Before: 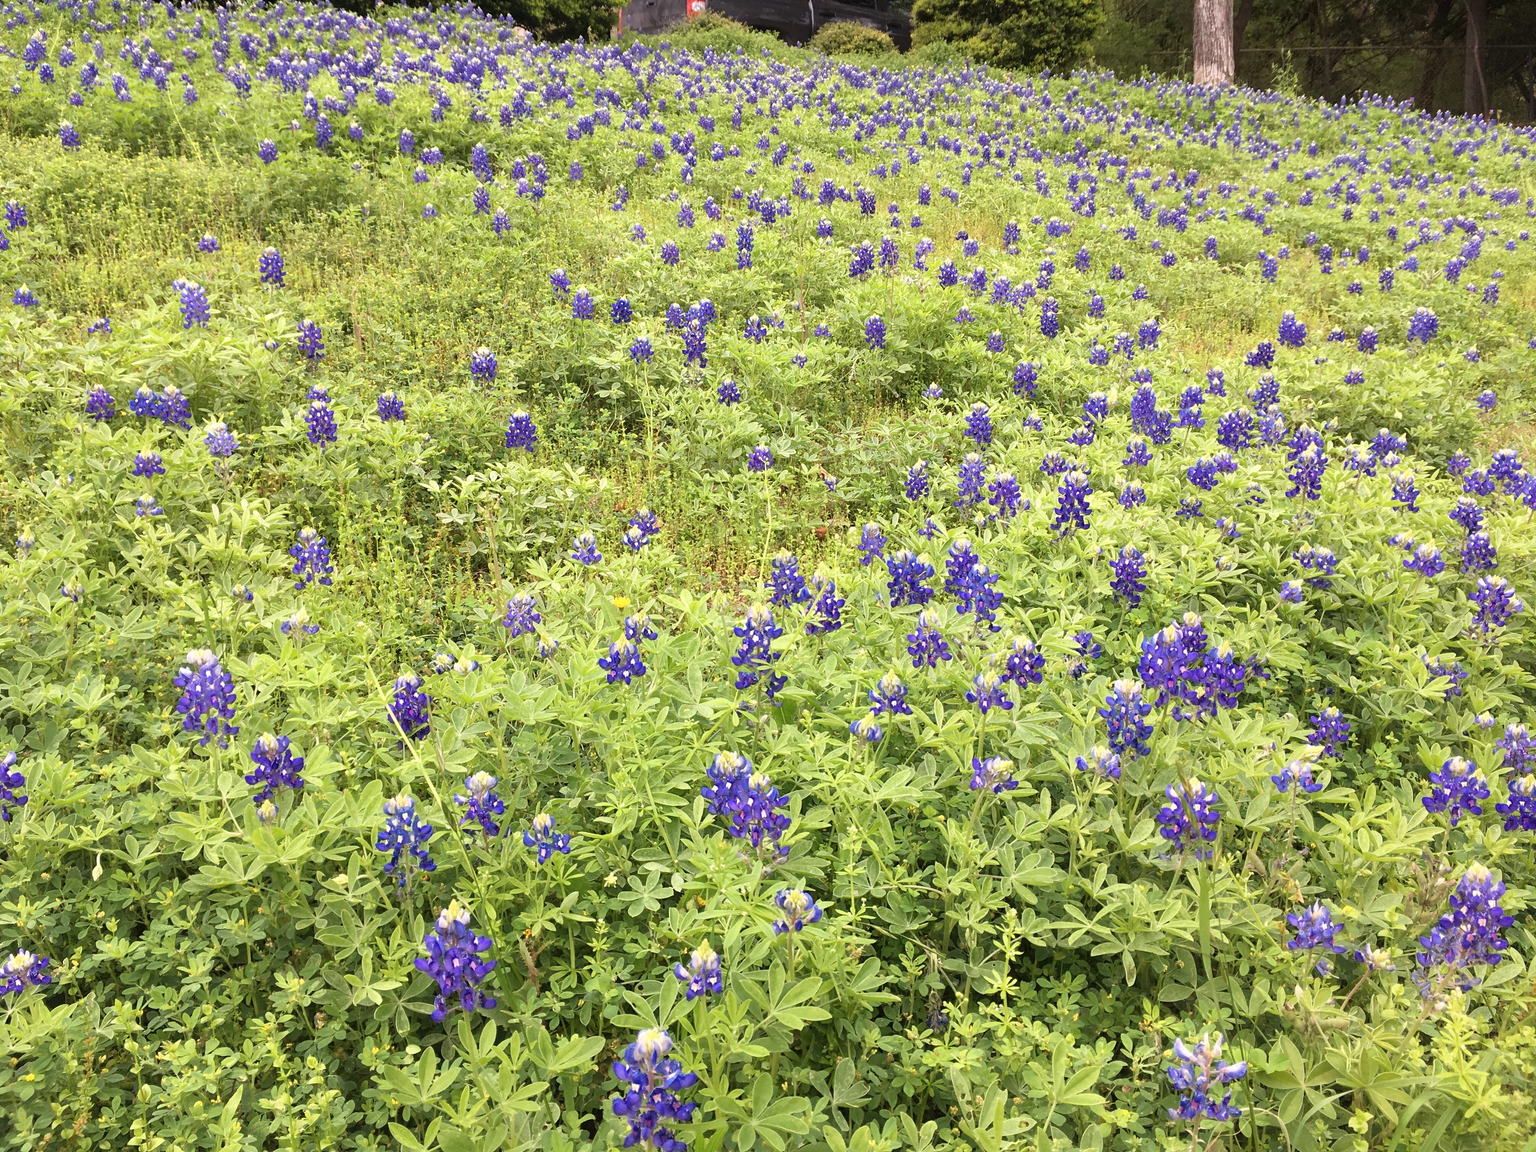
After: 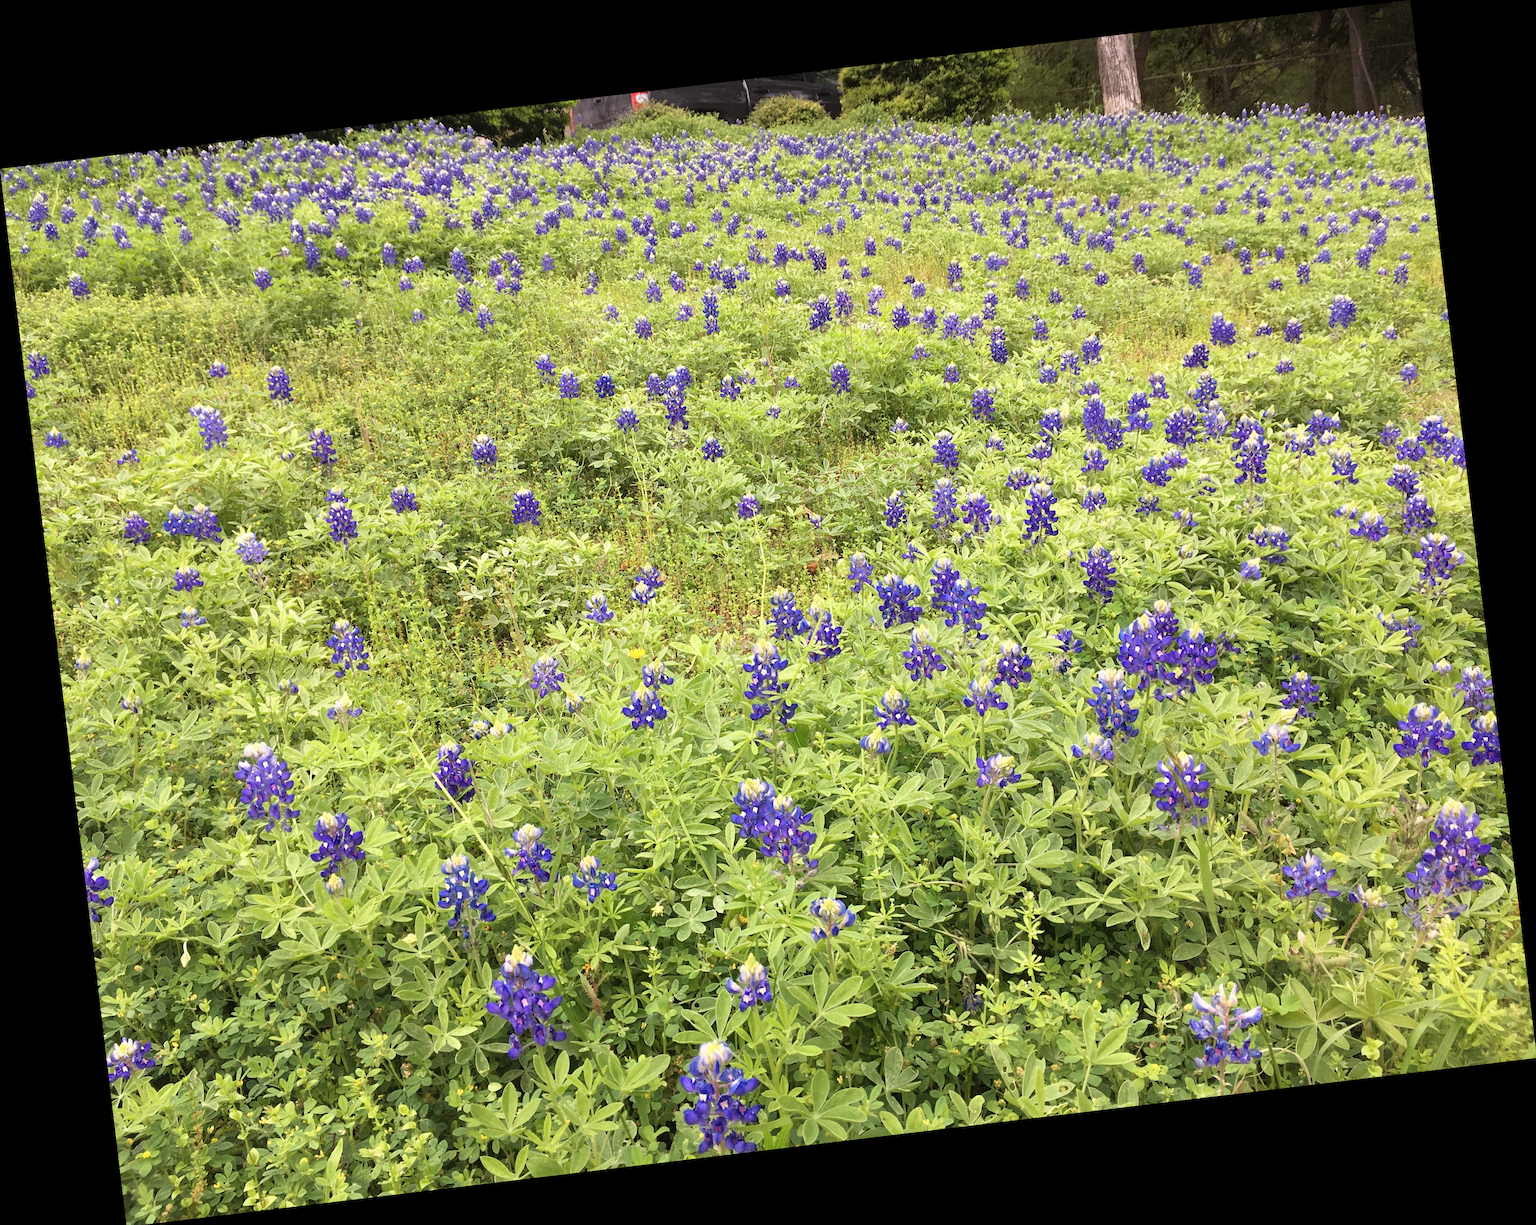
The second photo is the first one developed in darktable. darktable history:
base curve: preserve colors none
rotate and perspective: rotation -6.83°, automatic cropping off
